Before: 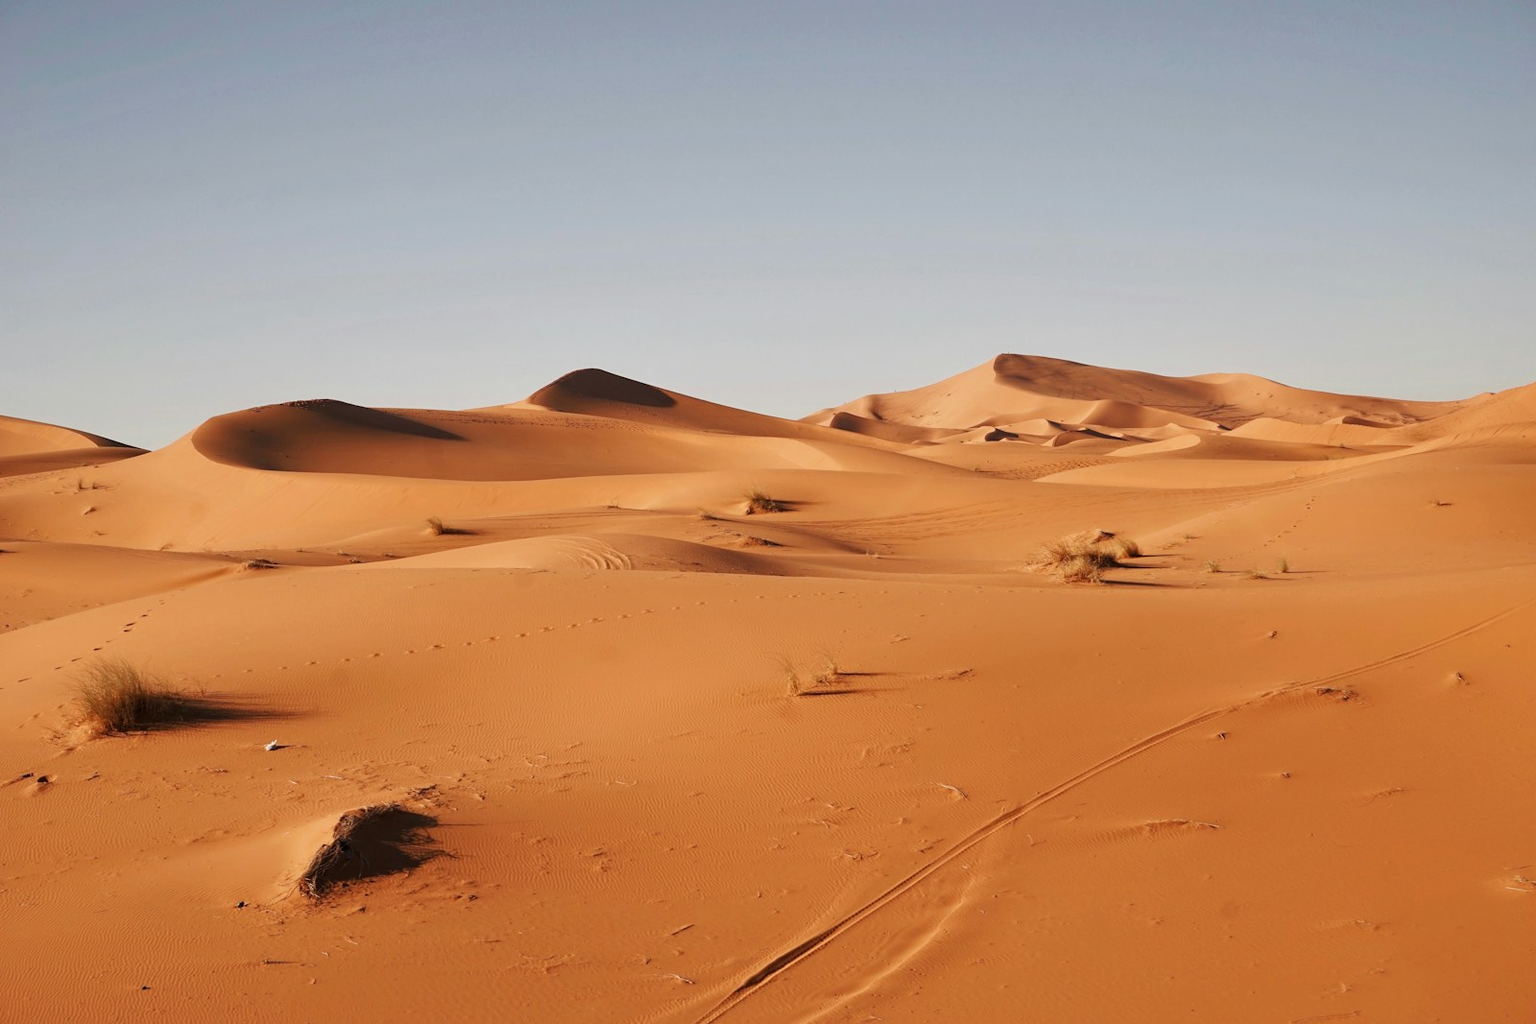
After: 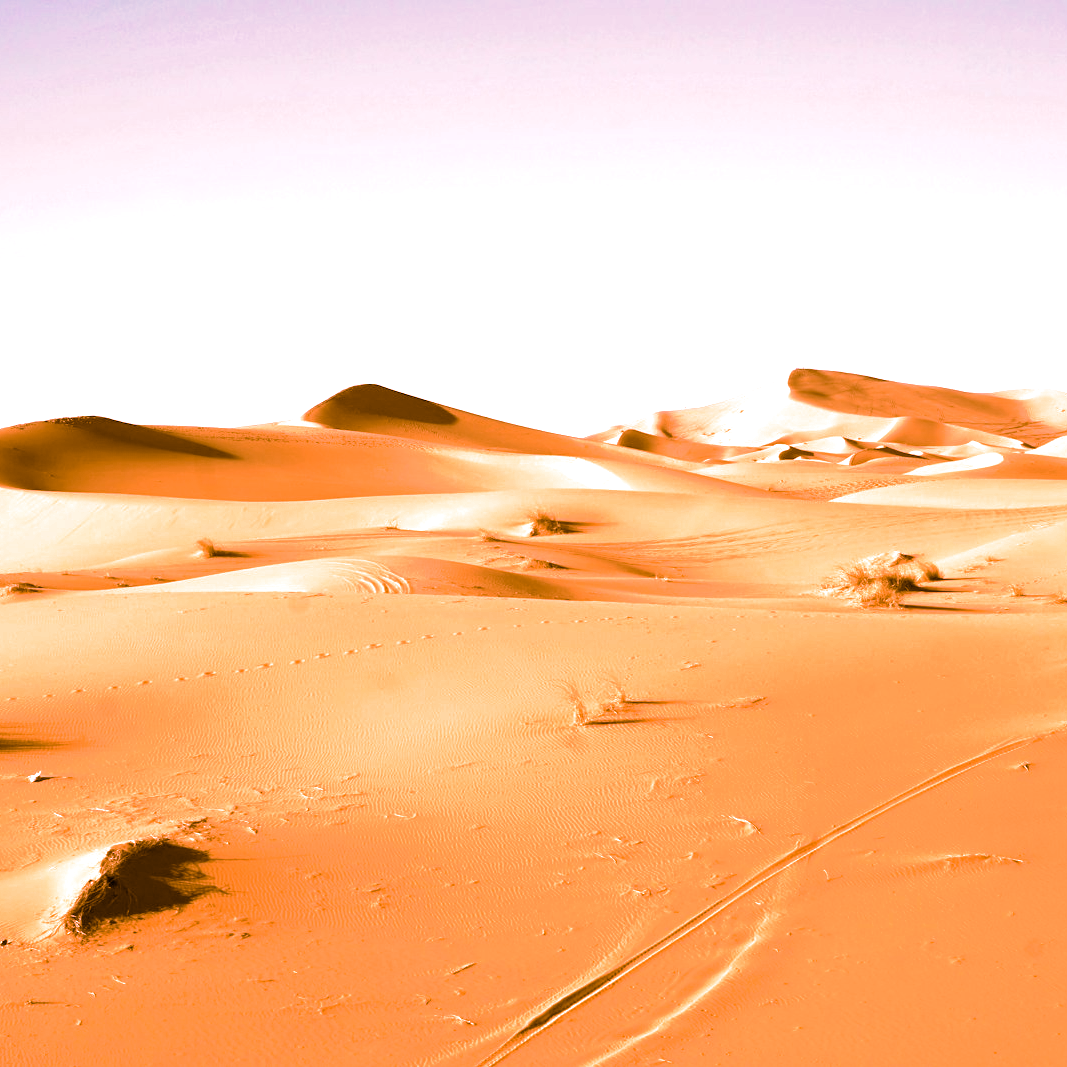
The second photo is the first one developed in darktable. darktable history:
white balance: red 1.188, blue 1.11
exposure: black level correction 0, exposure 0.9 EV, compensate exposure bias true, compensate highlight preservation false
split-toning: shadows › hue 26°, shadows › saturation 0.92, highlights › hue 40°, highlights › saturation 0.92, balance -63, compress 0%
crop and rotate: left 15.446%, right 17.836%
